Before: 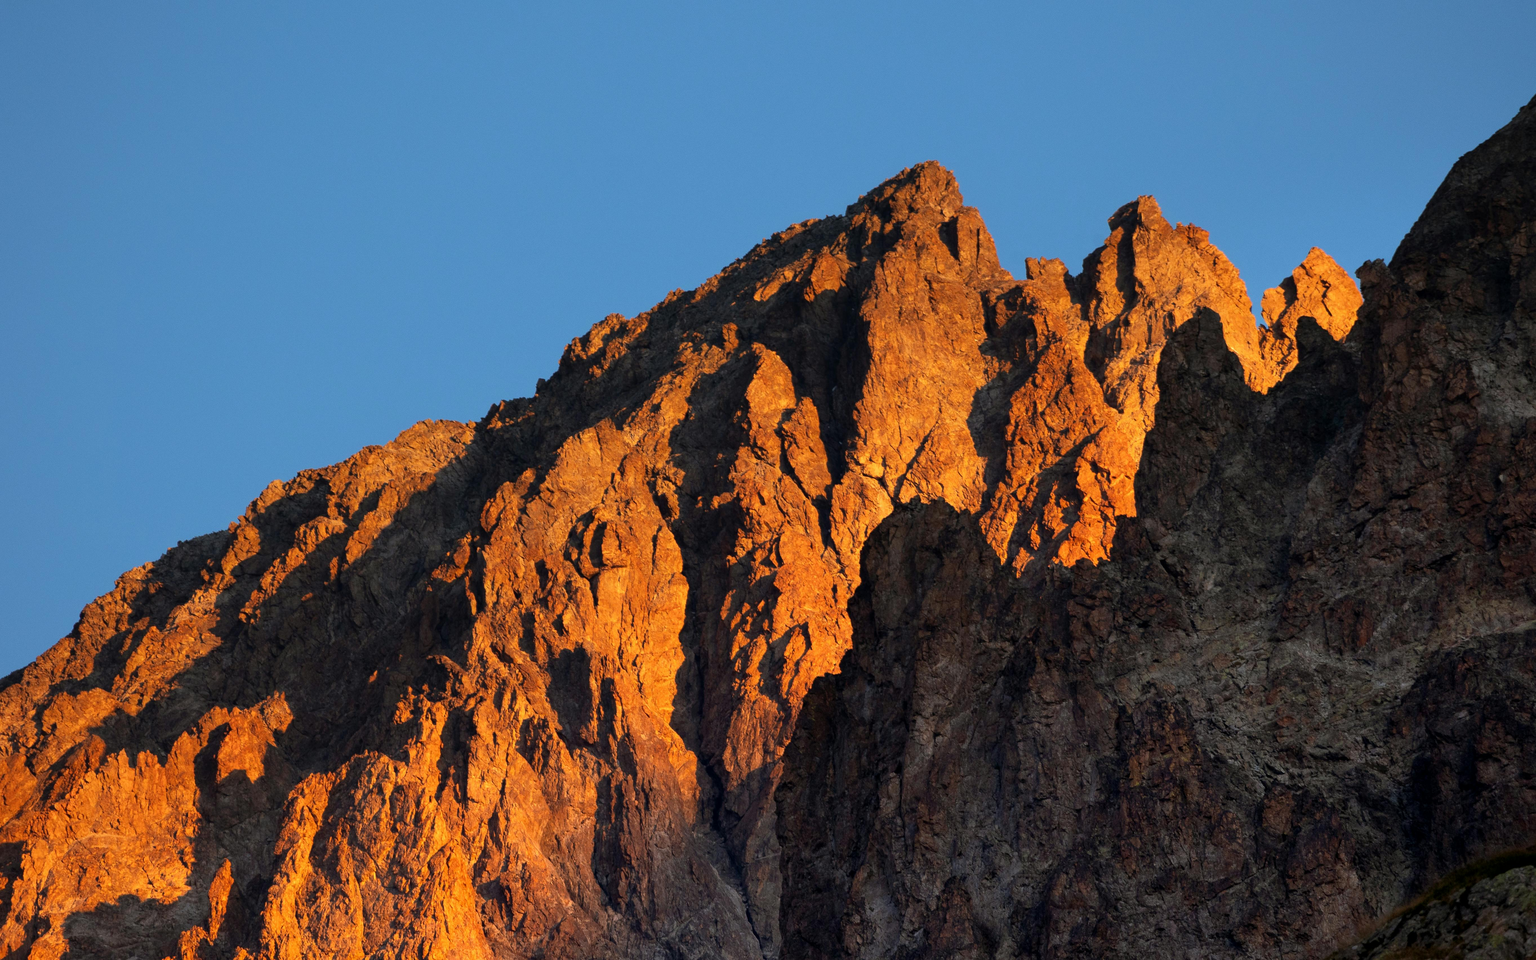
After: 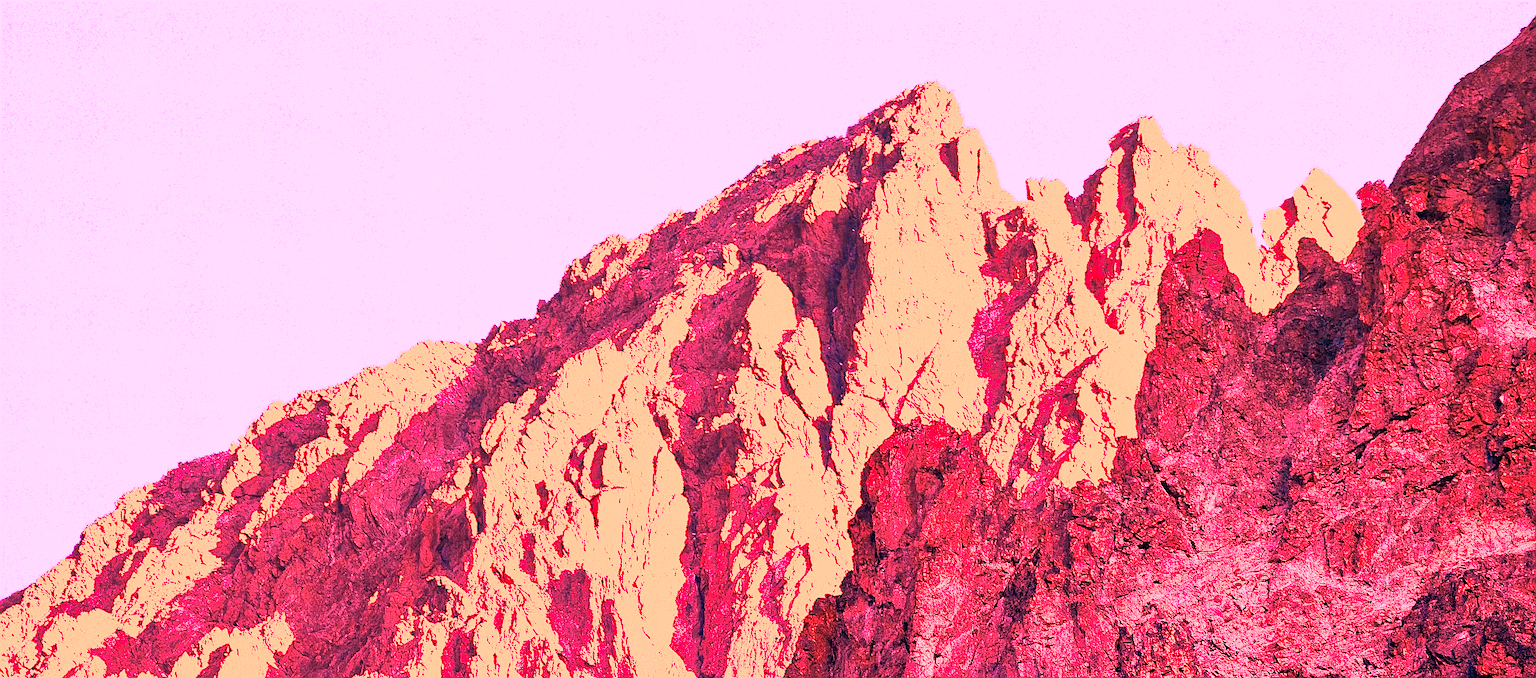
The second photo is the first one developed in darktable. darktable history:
crop and rotate: top 8.293%, bottom 20.996%
sharpen: amount 2
exposure: black level correction 0, exposure 1.45 EV, compensate exposure bias true, compensate highlight preservation false
white balance: red 4.26, blue 1.802
shadows and highlights: on, module defaults
